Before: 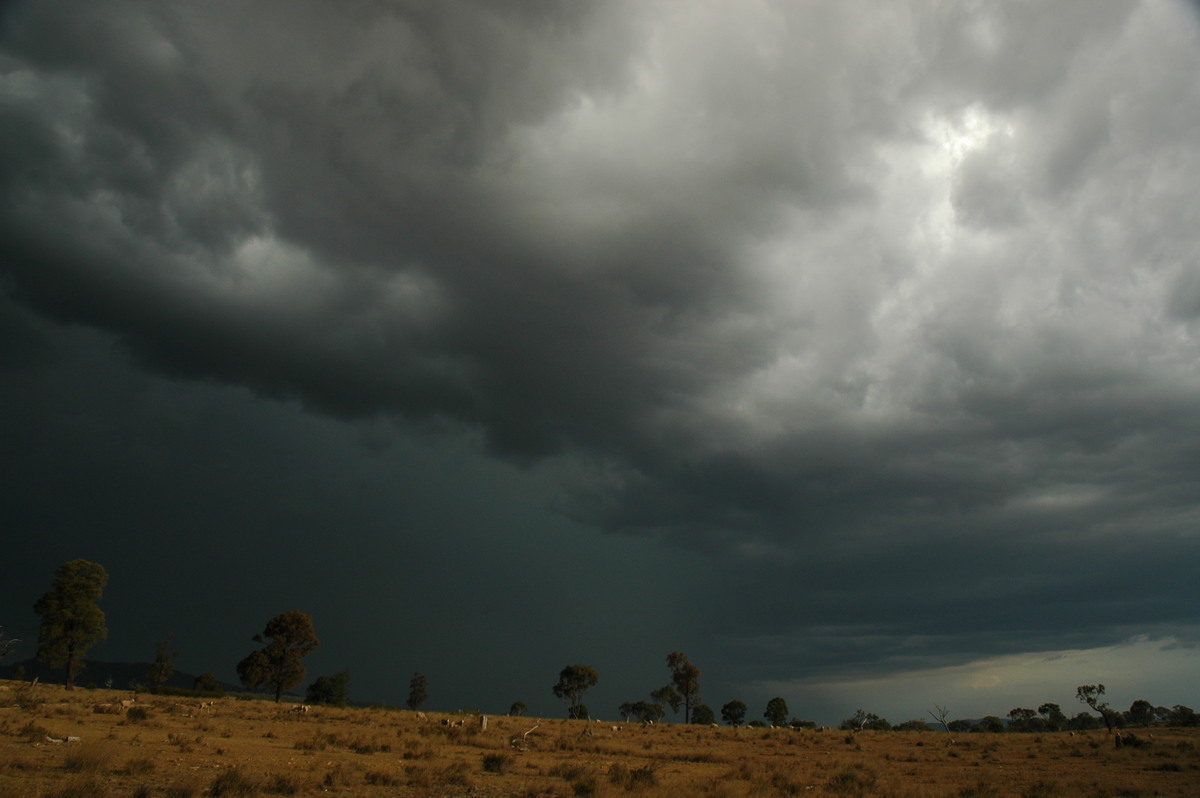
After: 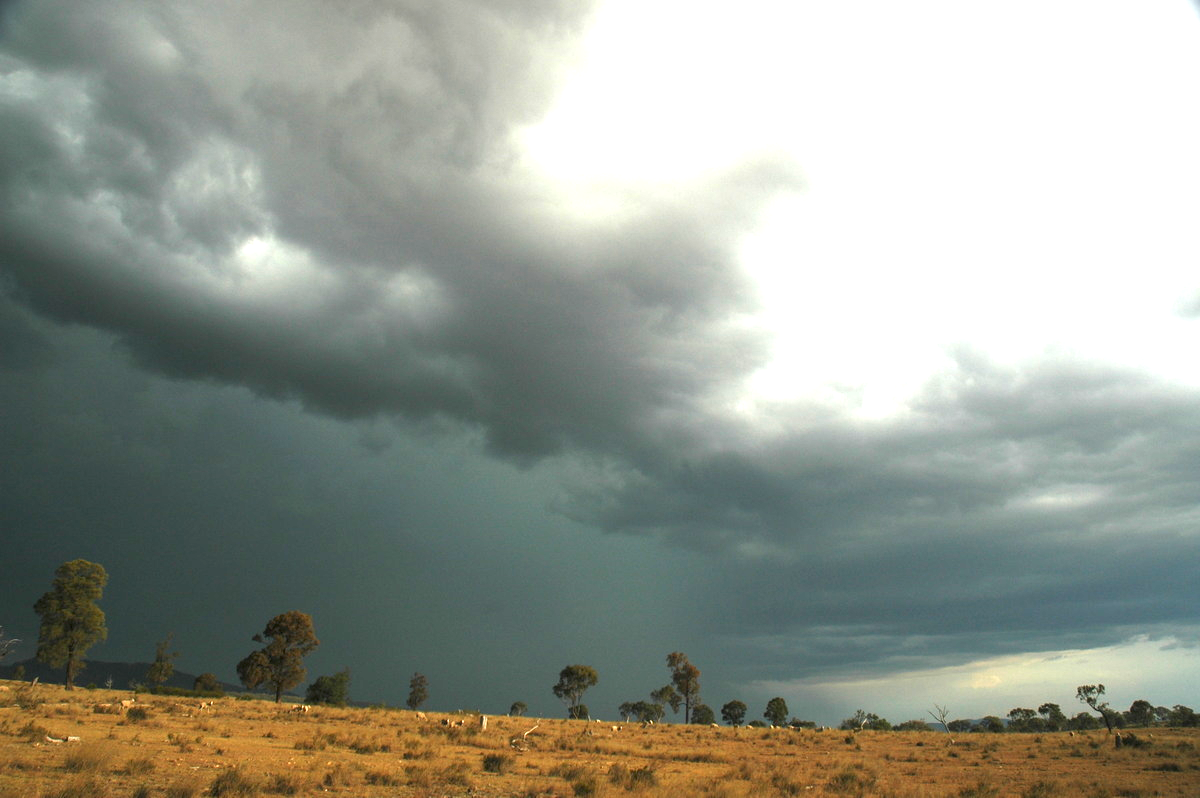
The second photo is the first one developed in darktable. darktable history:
exposure: black level correction 0, exposure 2.136 EV, compensate highlight preservation false
